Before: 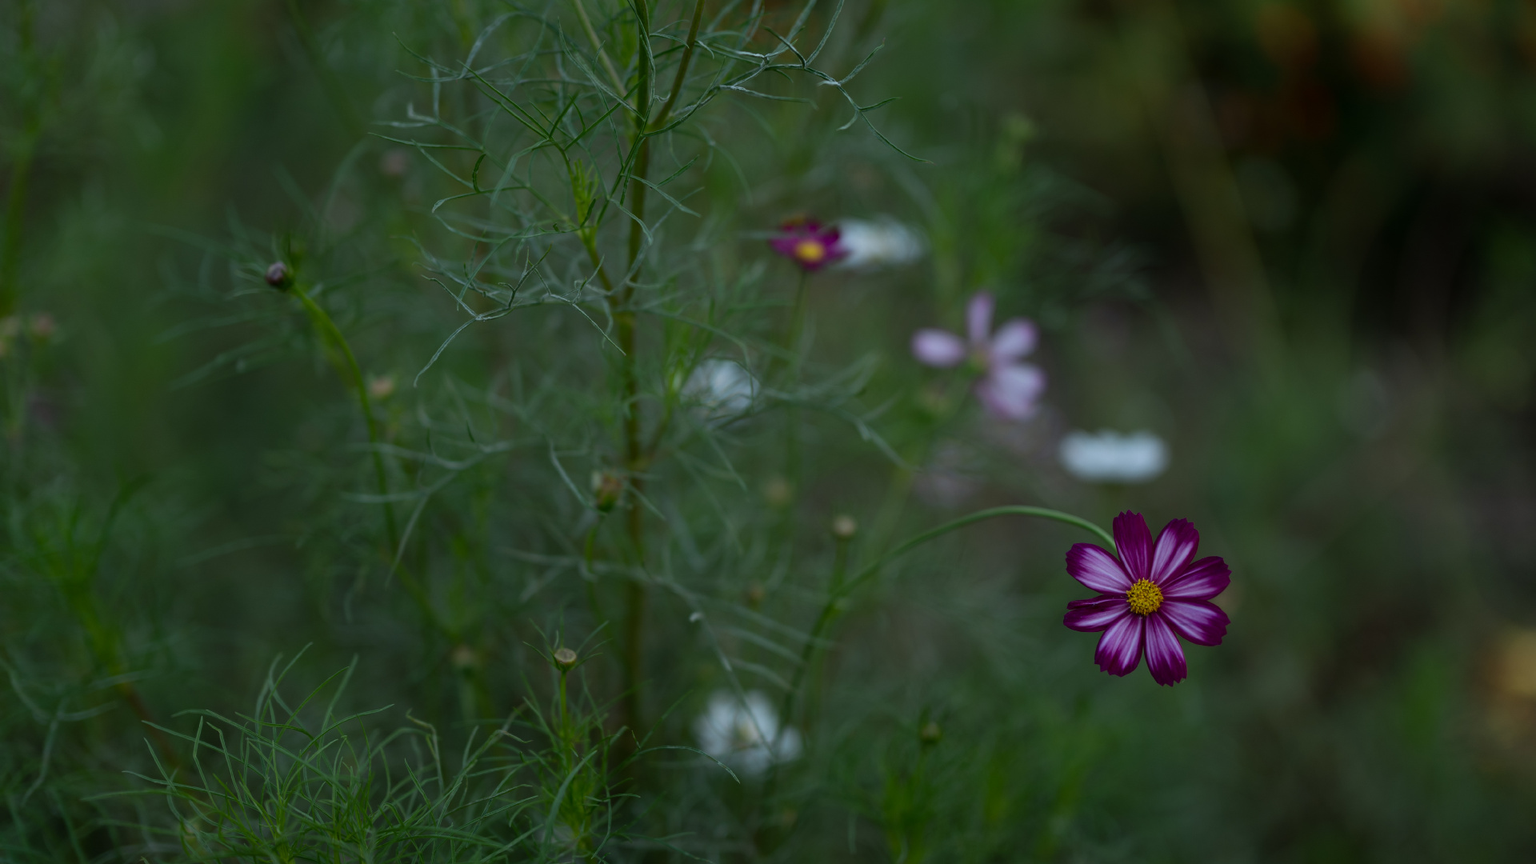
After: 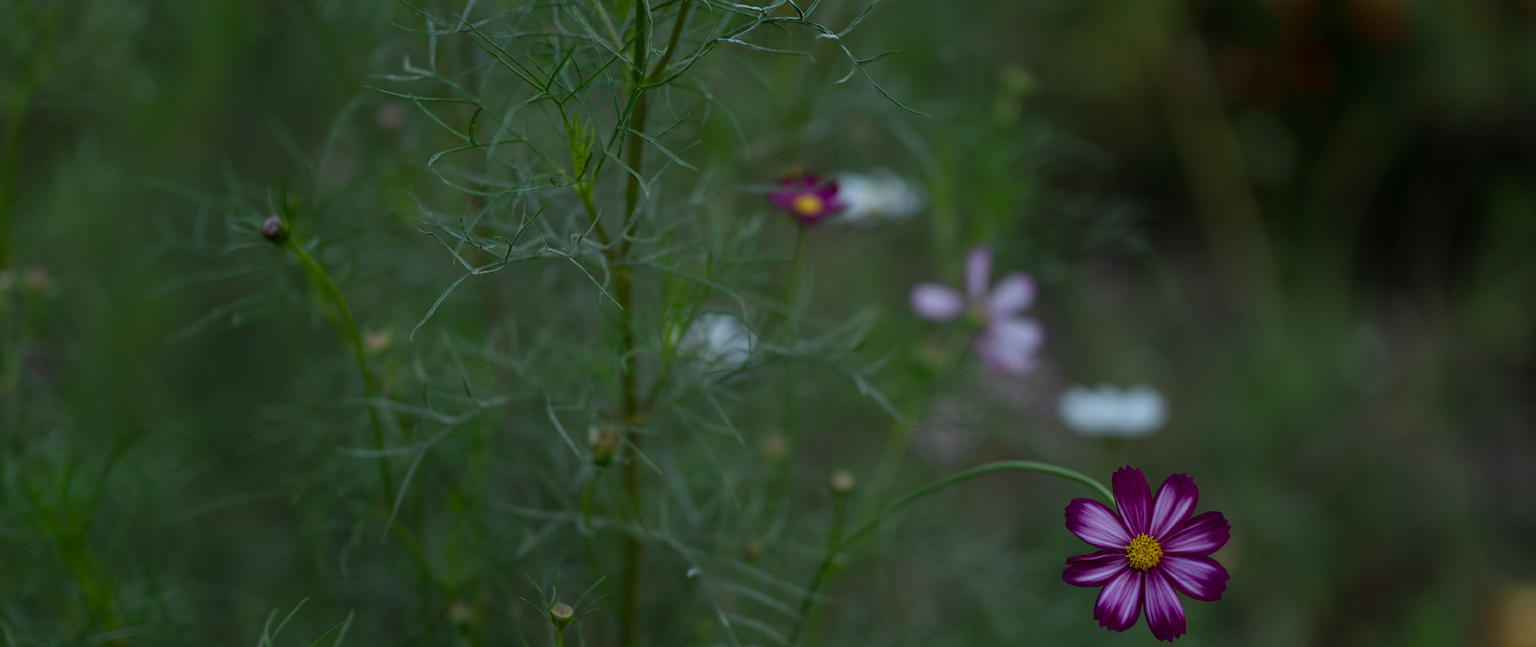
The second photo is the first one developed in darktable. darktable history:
base curve: preserve colors none
crop: left 0.388%, top 5.535%, bottom 19.76%
